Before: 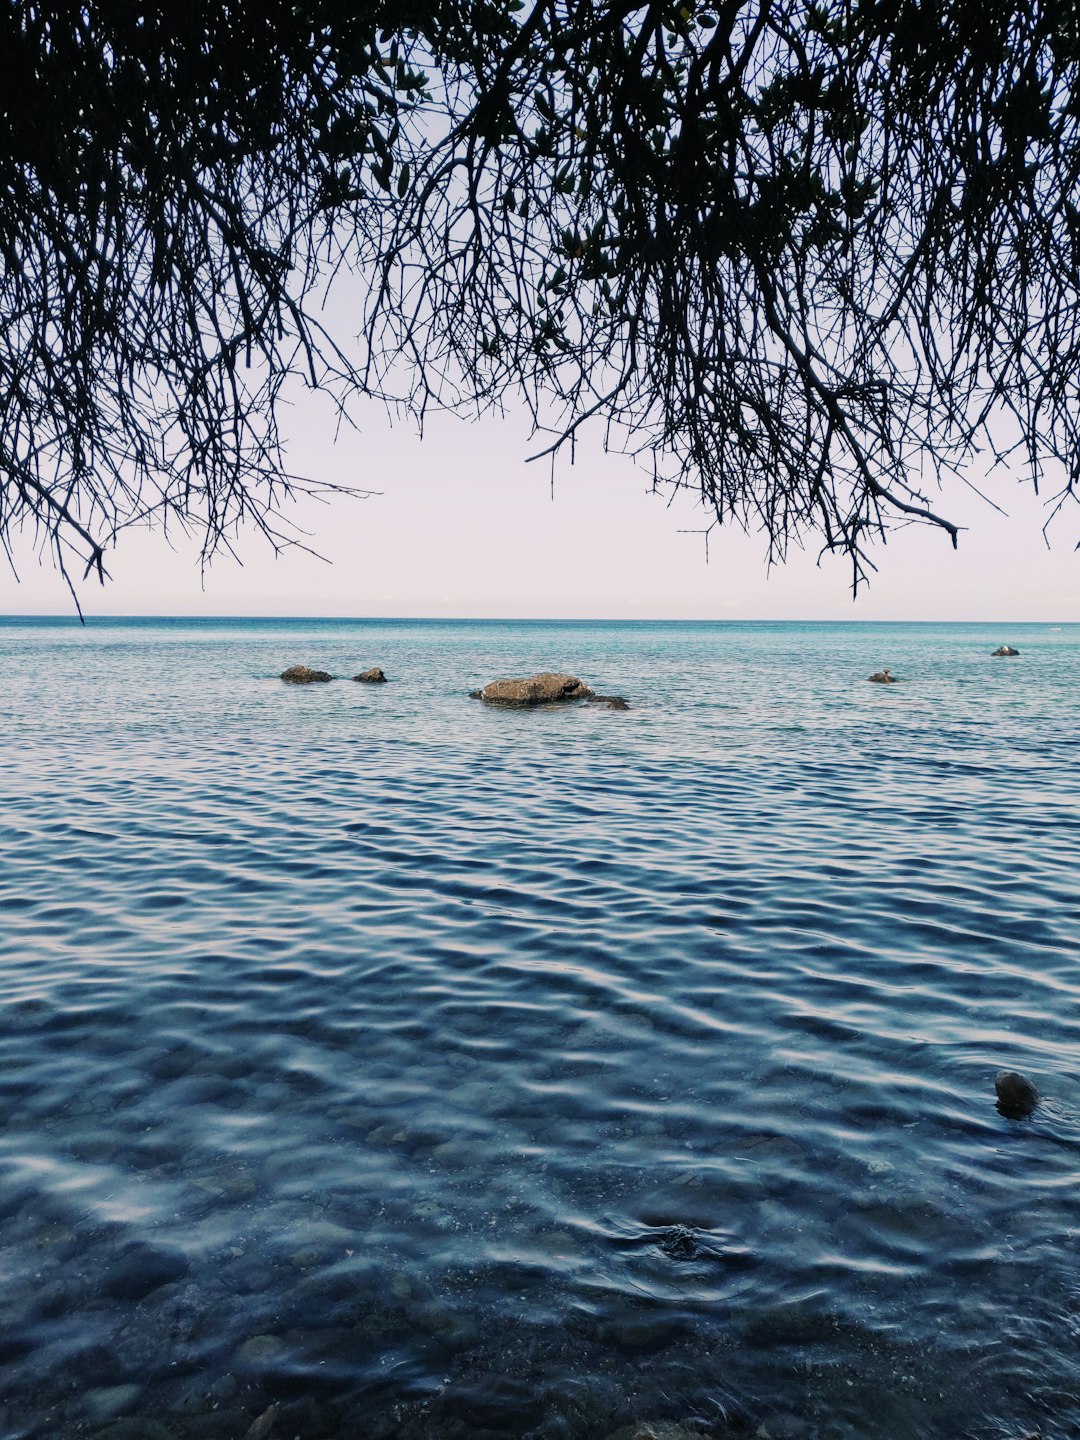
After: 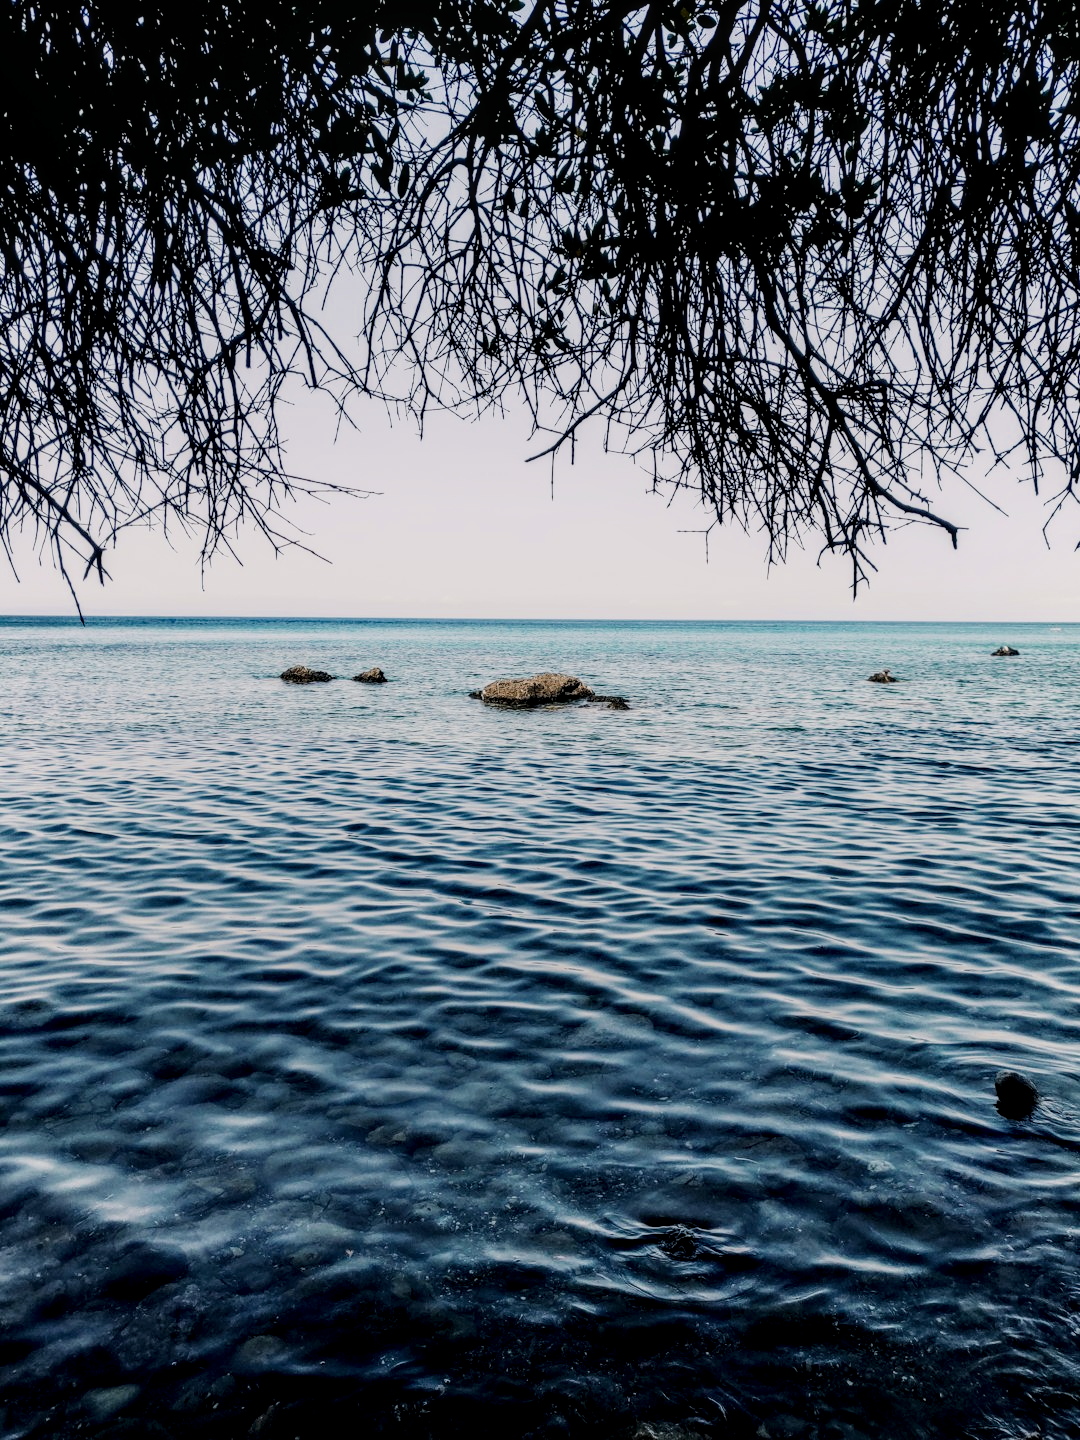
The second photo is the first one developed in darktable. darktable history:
local contrast: detail 150%
shadows and highlights: shadows -62.32, white point adjustment -5.22, highlights 61.59
filmic rgb: black relative exposure -7.65 EV, white relative exposure 4.56 EV, hardness 3.61, contrast 1.05
